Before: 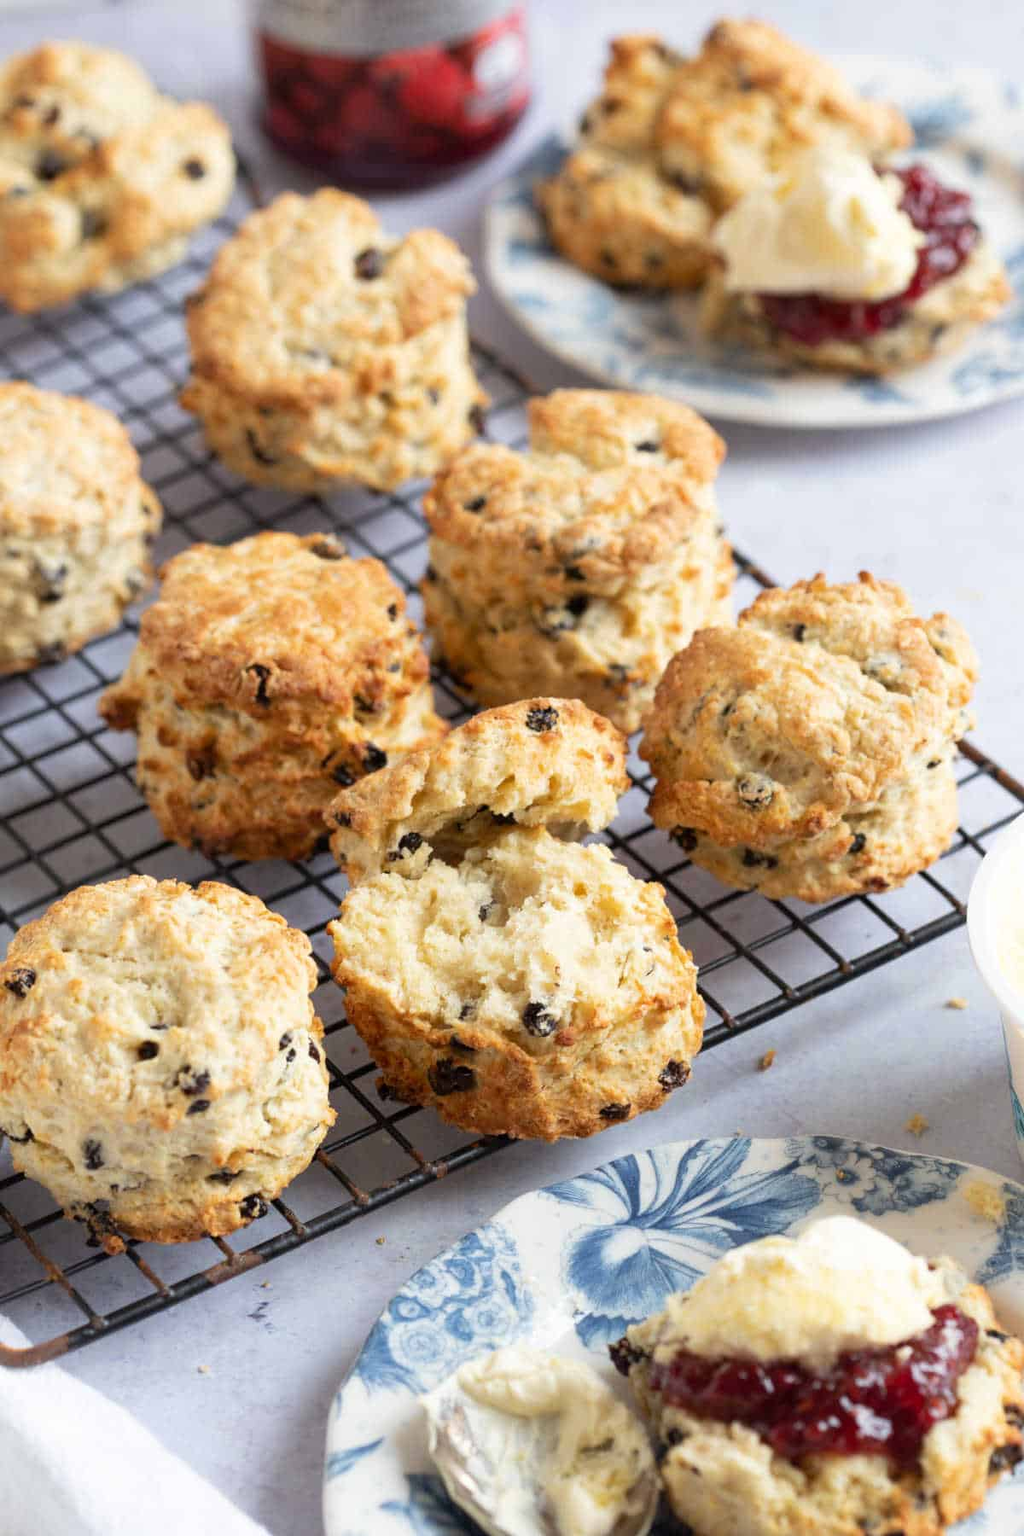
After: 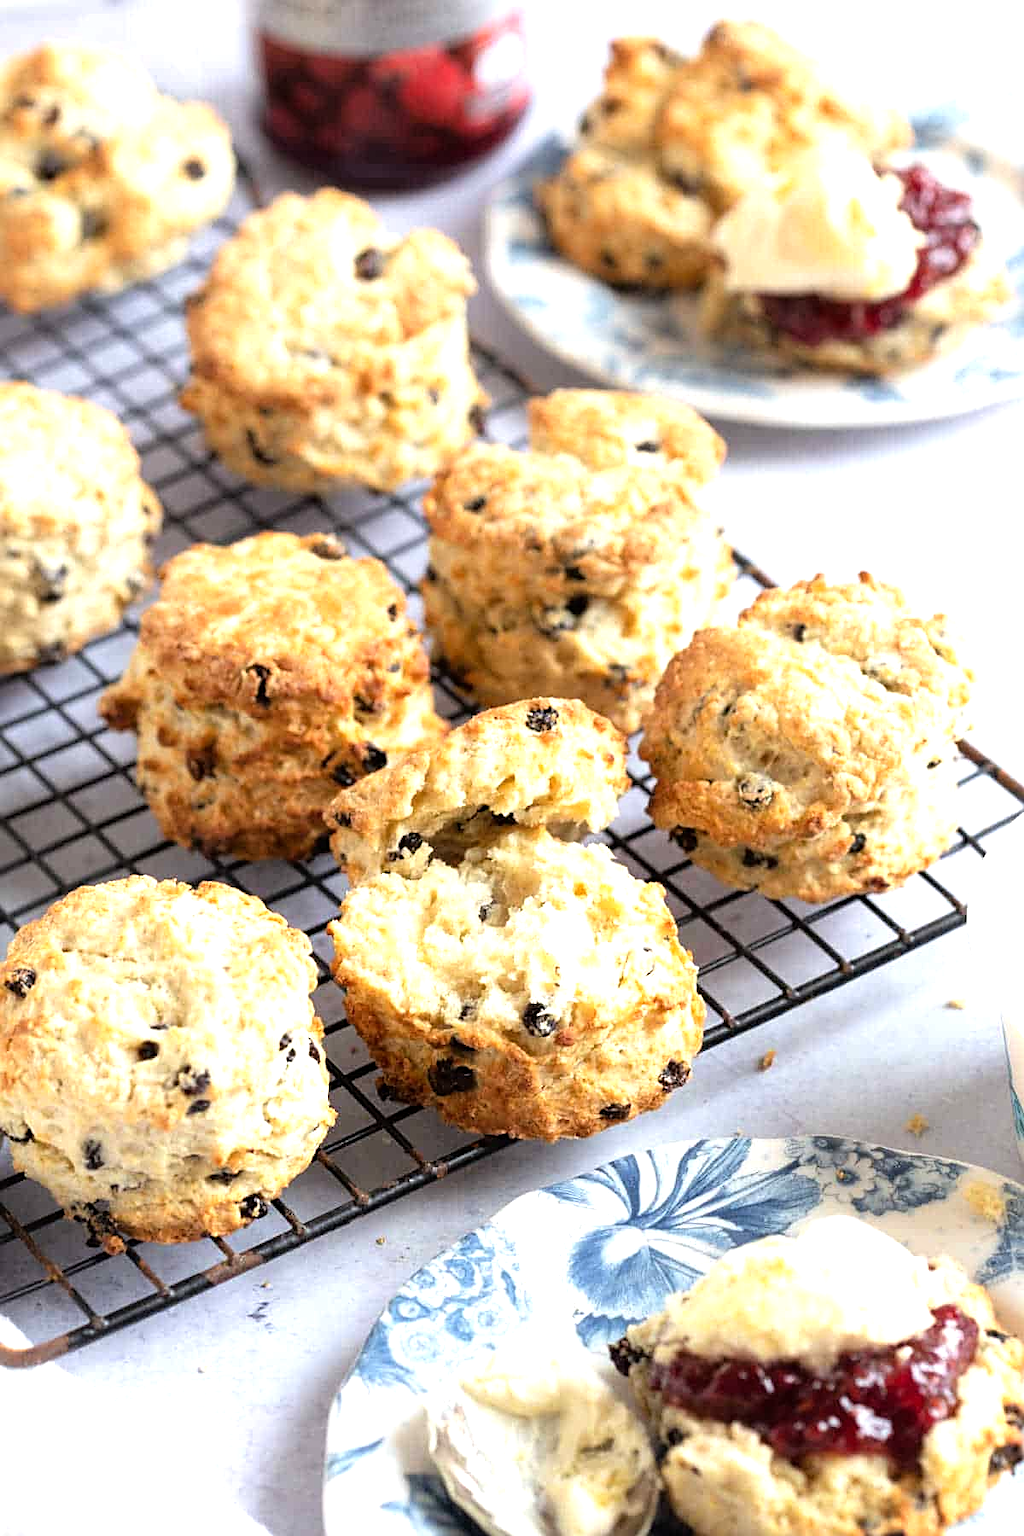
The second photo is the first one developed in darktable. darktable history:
sharpen: on, module defaults
tone equalizer: -8 EV -0.751 EV, -7 EV -0.688 EV, -6 EV -0.639 EV, -5 EV -0.415 EV, -3 EV 0.396 EV, -2 EV 0.6 EV, -1 EV 0.675 EV, +0 EV 0.762 EV, mask exposure compensation -0.5 EV
